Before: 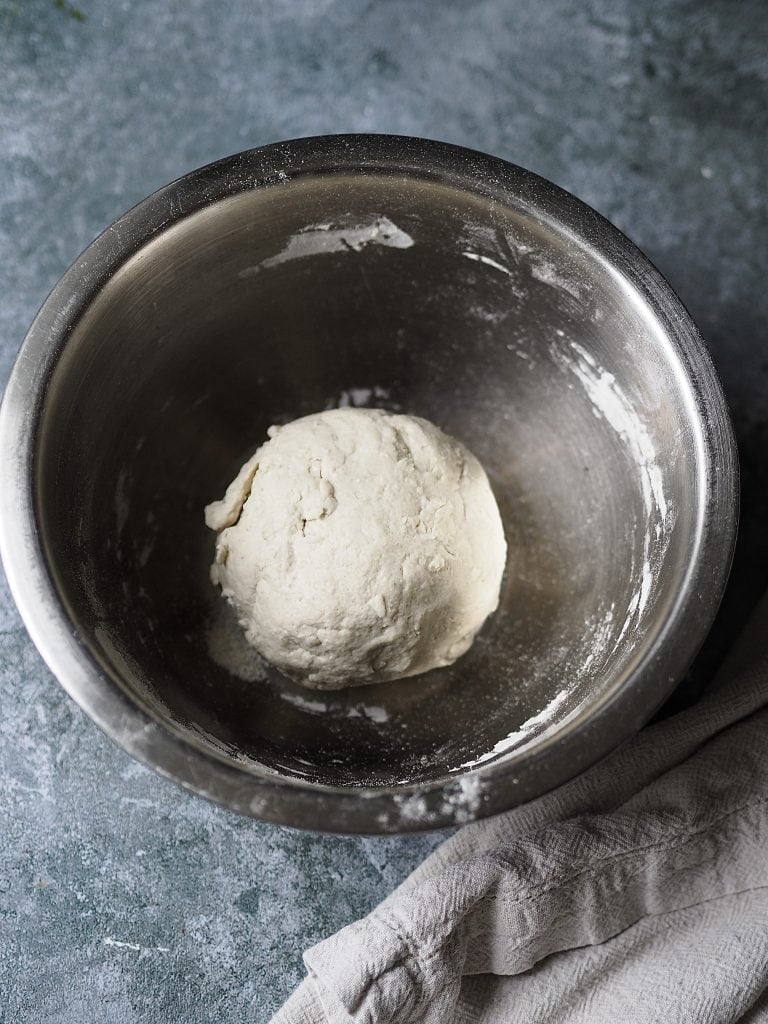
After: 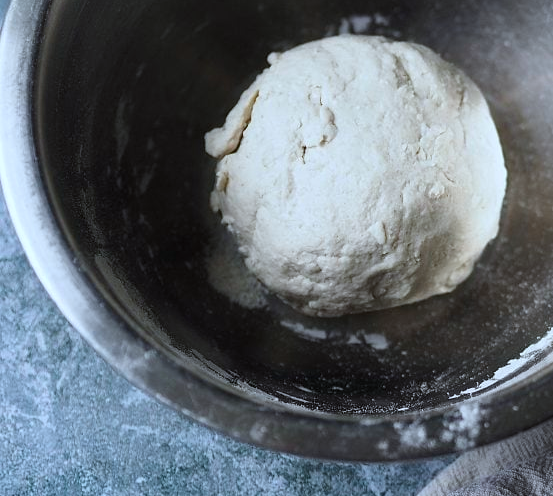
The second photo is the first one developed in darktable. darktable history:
crop: top 36.498%, right 27.964%, bottom 14.995%
color calibration: output R [0.972, 0.068, -0.094, 0], output G [-0.178, 1.216, -0.086, 0], output B [0.095, -0.136, 0.98, 0], illuminant custom, x 0.371, y 0.381, temperature 4283.16 K
